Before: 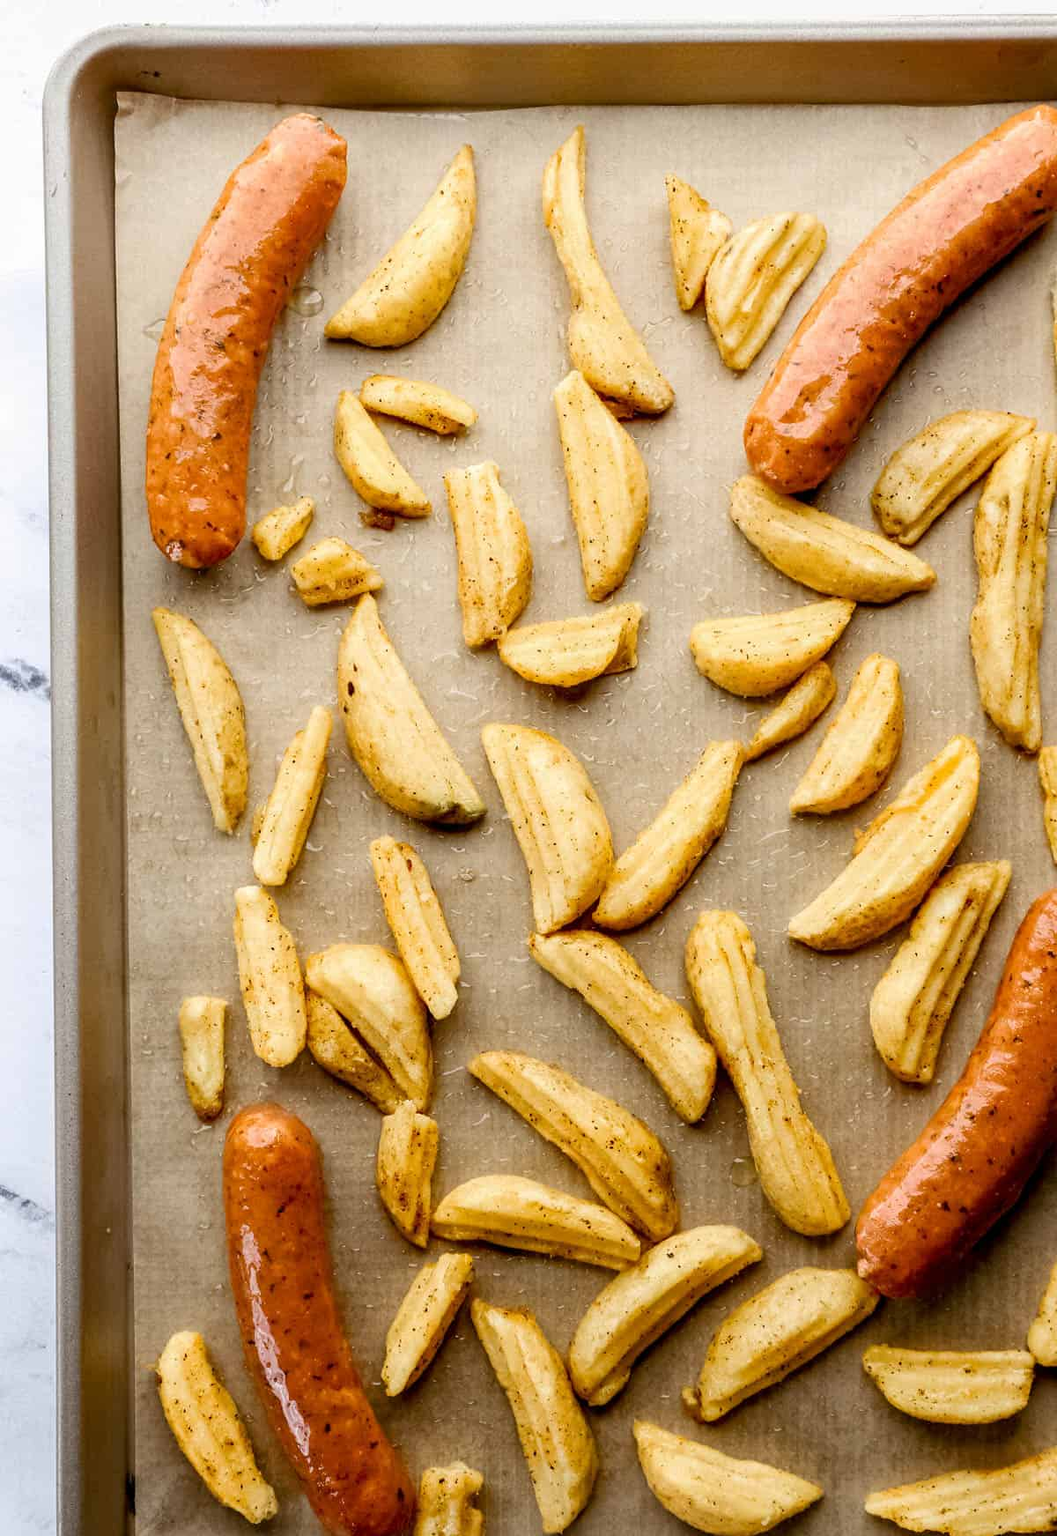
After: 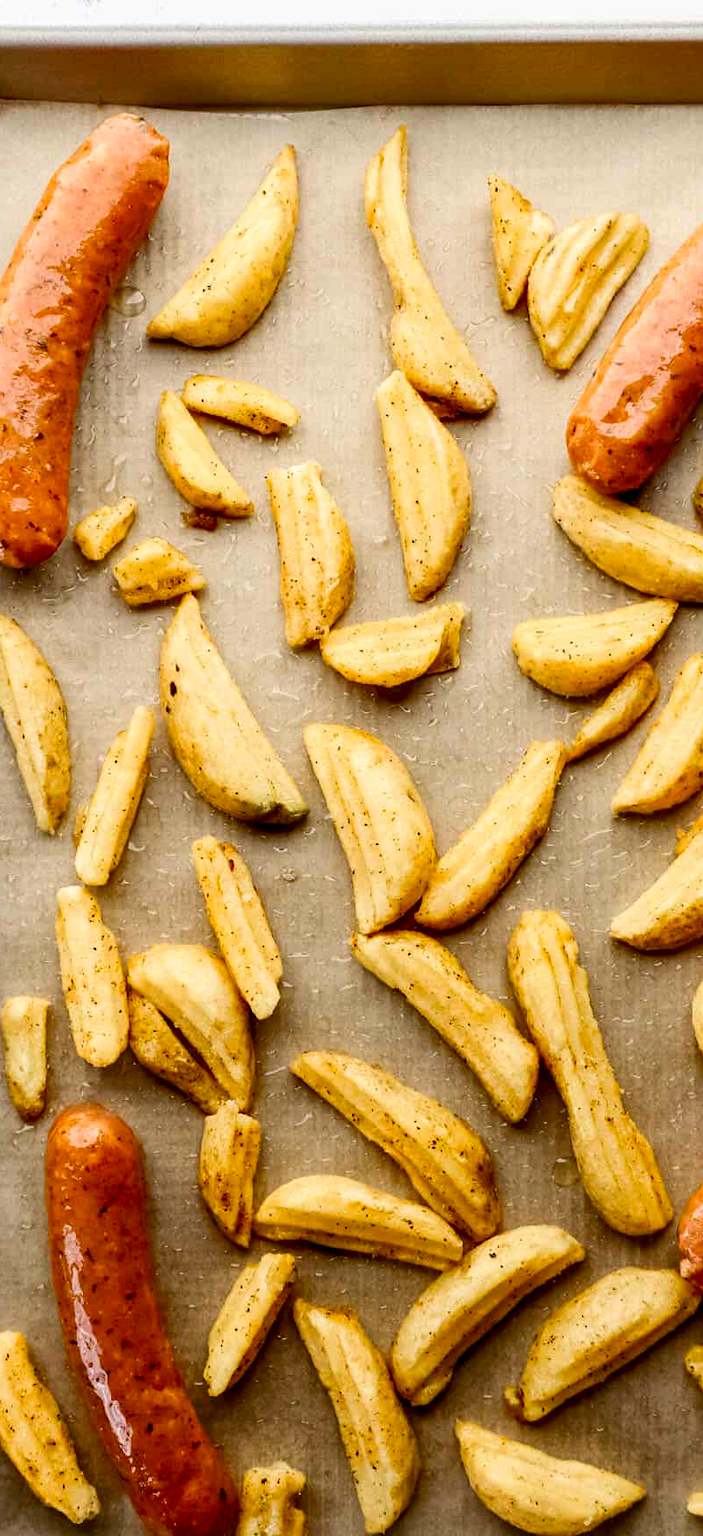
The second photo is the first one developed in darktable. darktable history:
contrast brightness saturation: contrast 0.13, brightness -0.05, saturation 0.16
crop: left 16.899%, right 16.556%
